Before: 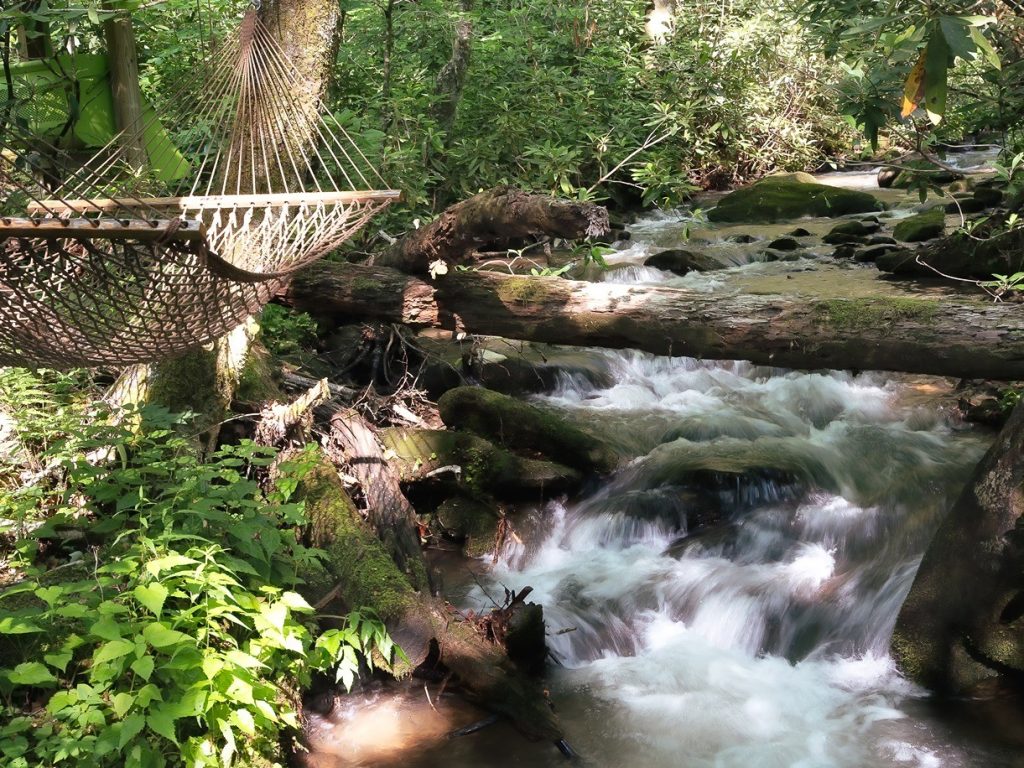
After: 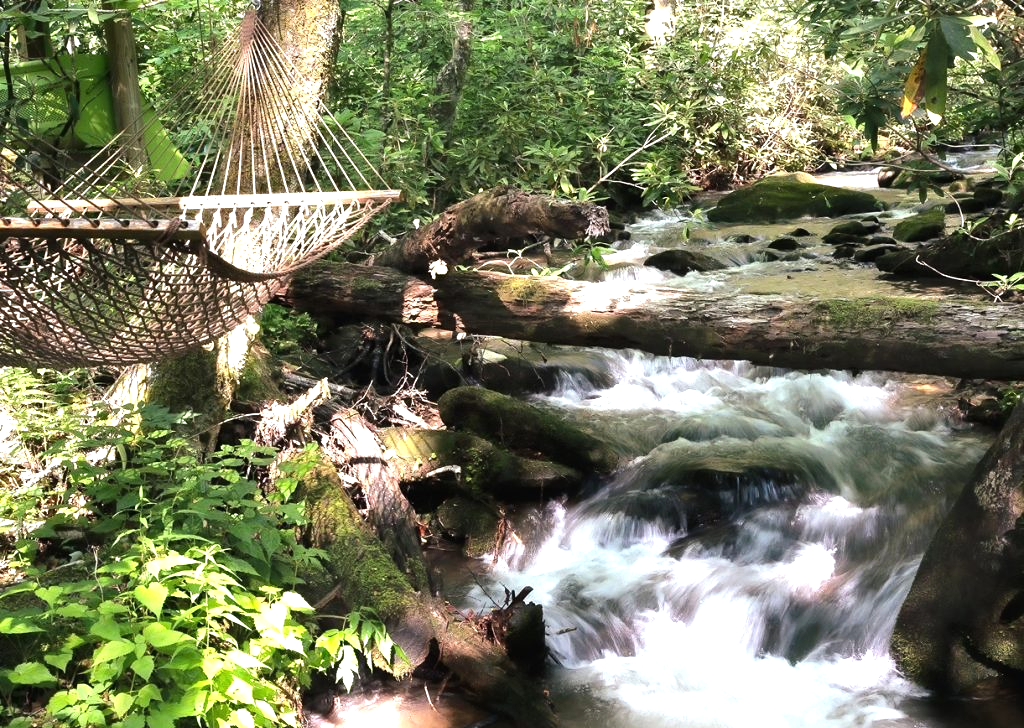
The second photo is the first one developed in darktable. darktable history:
exposure: black level correction 0, exposure 0.5 EV, compensate exposure bias true, compensate highlight preservation false
crop and rotate: top 0%, bottom 5.097%
tone equalizer: -8 EV -0.417 EV, -7 EV -0.389 EV, -6 EV -0.333 EV, -5 EV -0.222 EV, -3 EV 0.222 EV, -2 EV 0.333 EV, -1 EV 0.389 EV, +0 EV 0.417 EV, edges refinement/feathering 500, mask exposure compensation -1.57 EV, preserve details no
